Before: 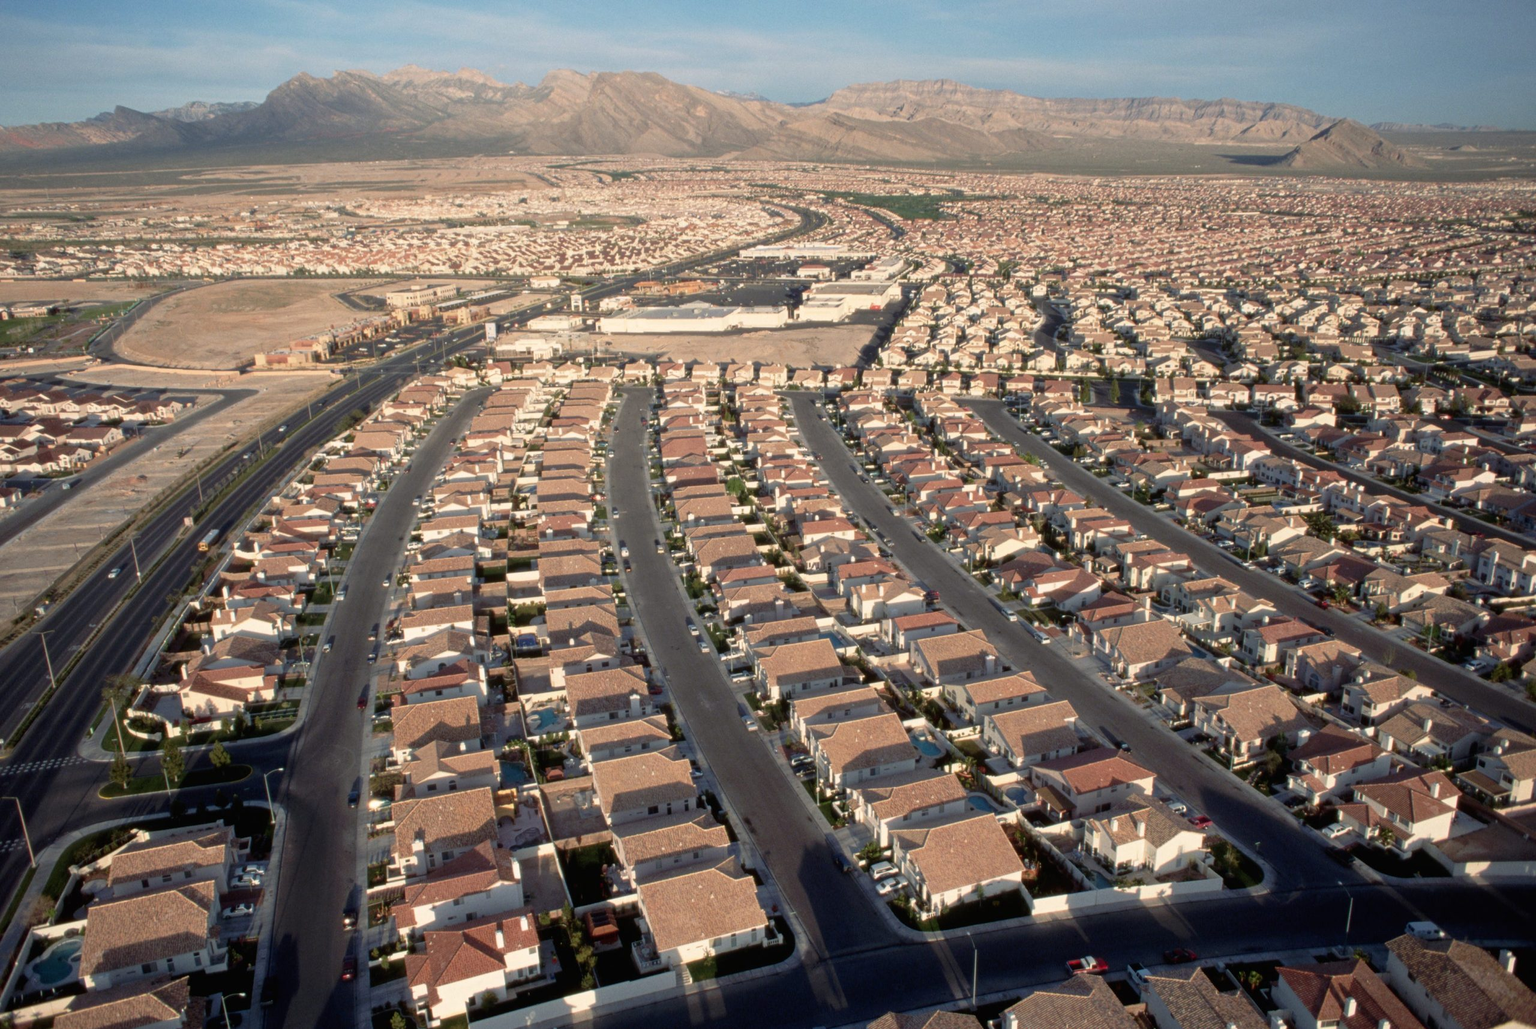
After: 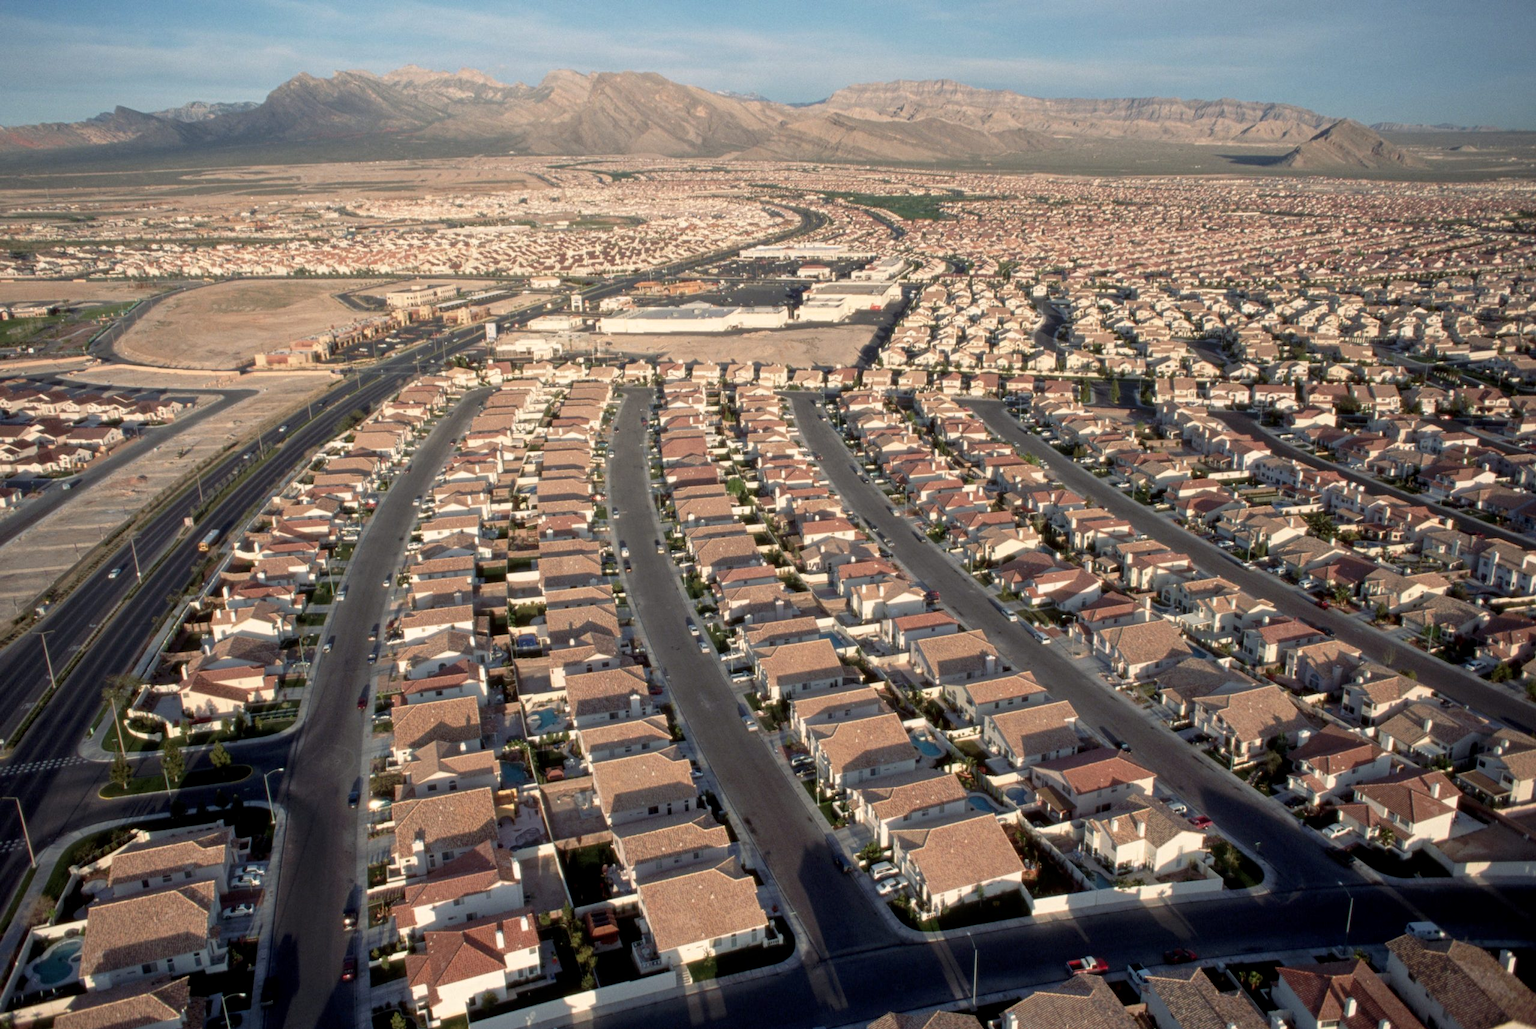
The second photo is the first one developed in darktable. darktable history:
local contrast: highlights 101%, shadows 100%, detail 119%, midtone range 0.2
